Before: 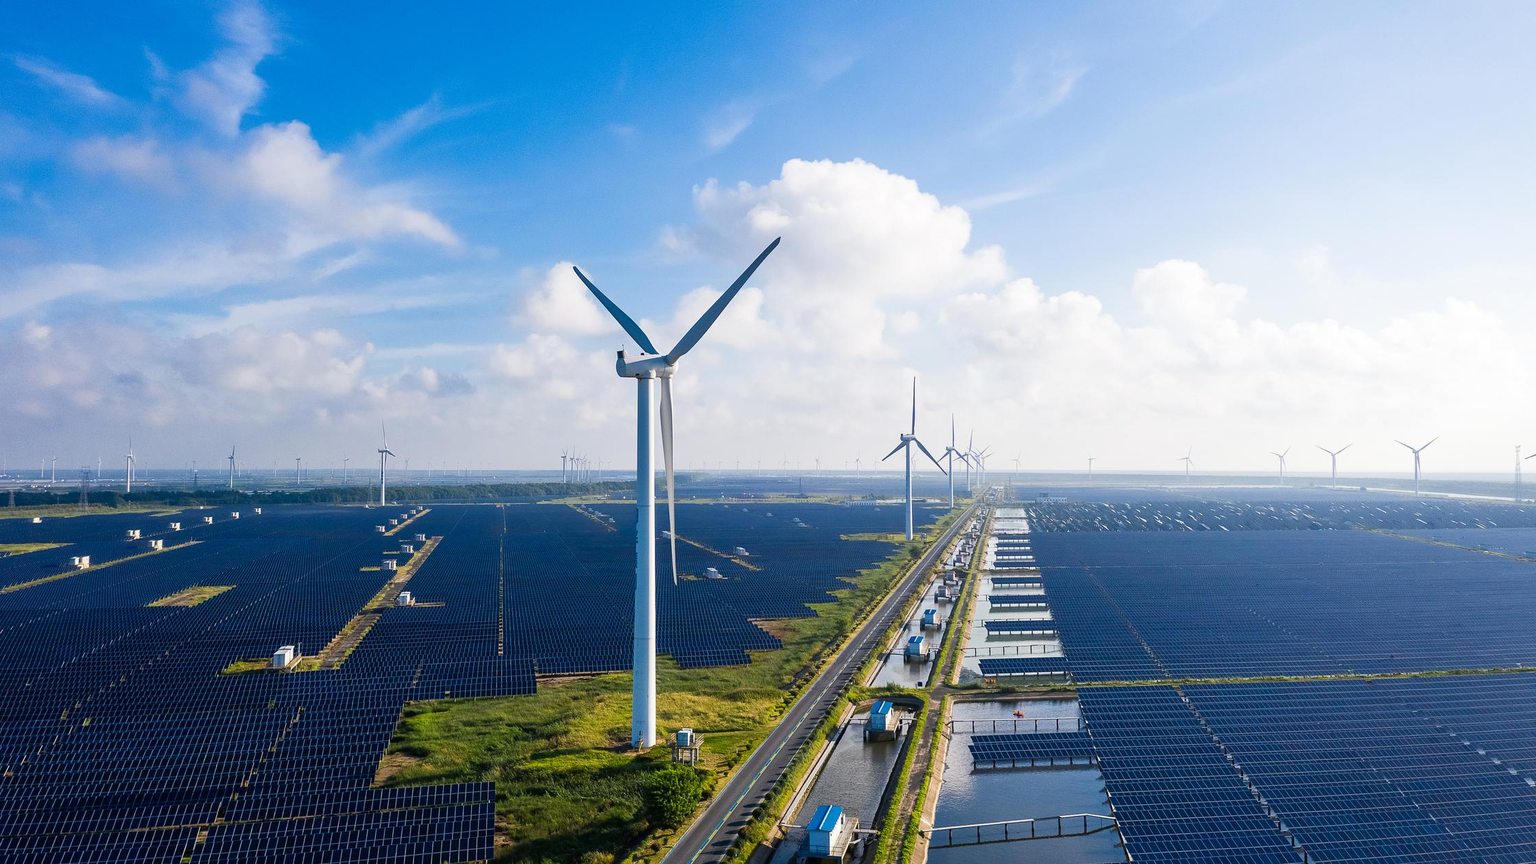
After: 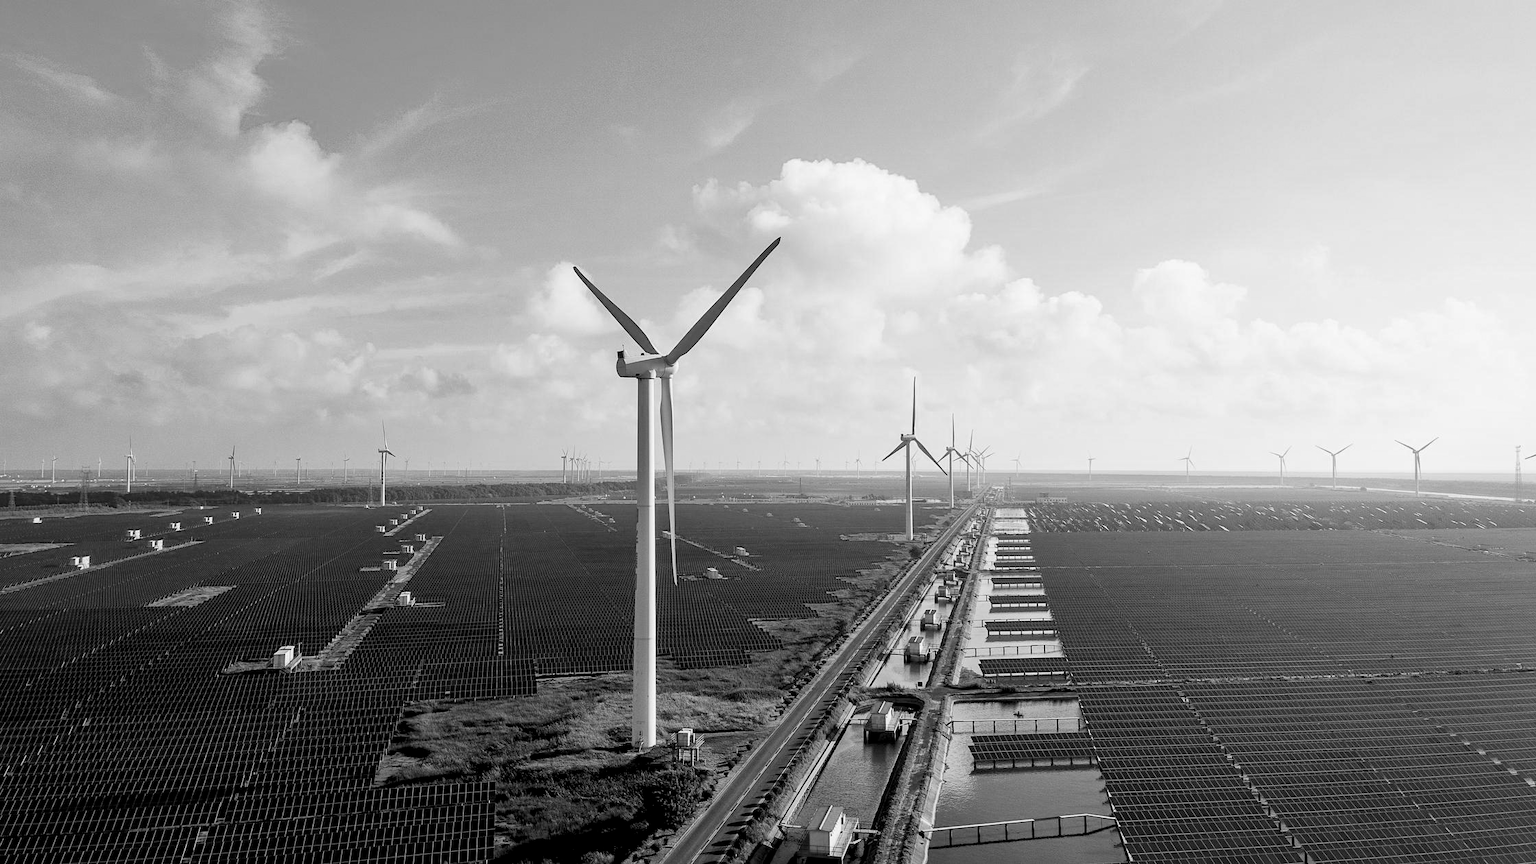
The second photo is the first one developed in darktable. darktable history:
exposure: black level correction 0.016, exposure -0.009 EV, compensate highlight preservation false
color calibration: output gray [0.21, 0.42, 0.37, 0], gray › normalize channels true, illuminant same as pipeline (D50), adaptation XYZ, x 0.346, y 0.359, gamut compression 0
local contrast: mode bilateral grid, contrast 20, coarseness 50, detail 120%, midtone range 0.2
